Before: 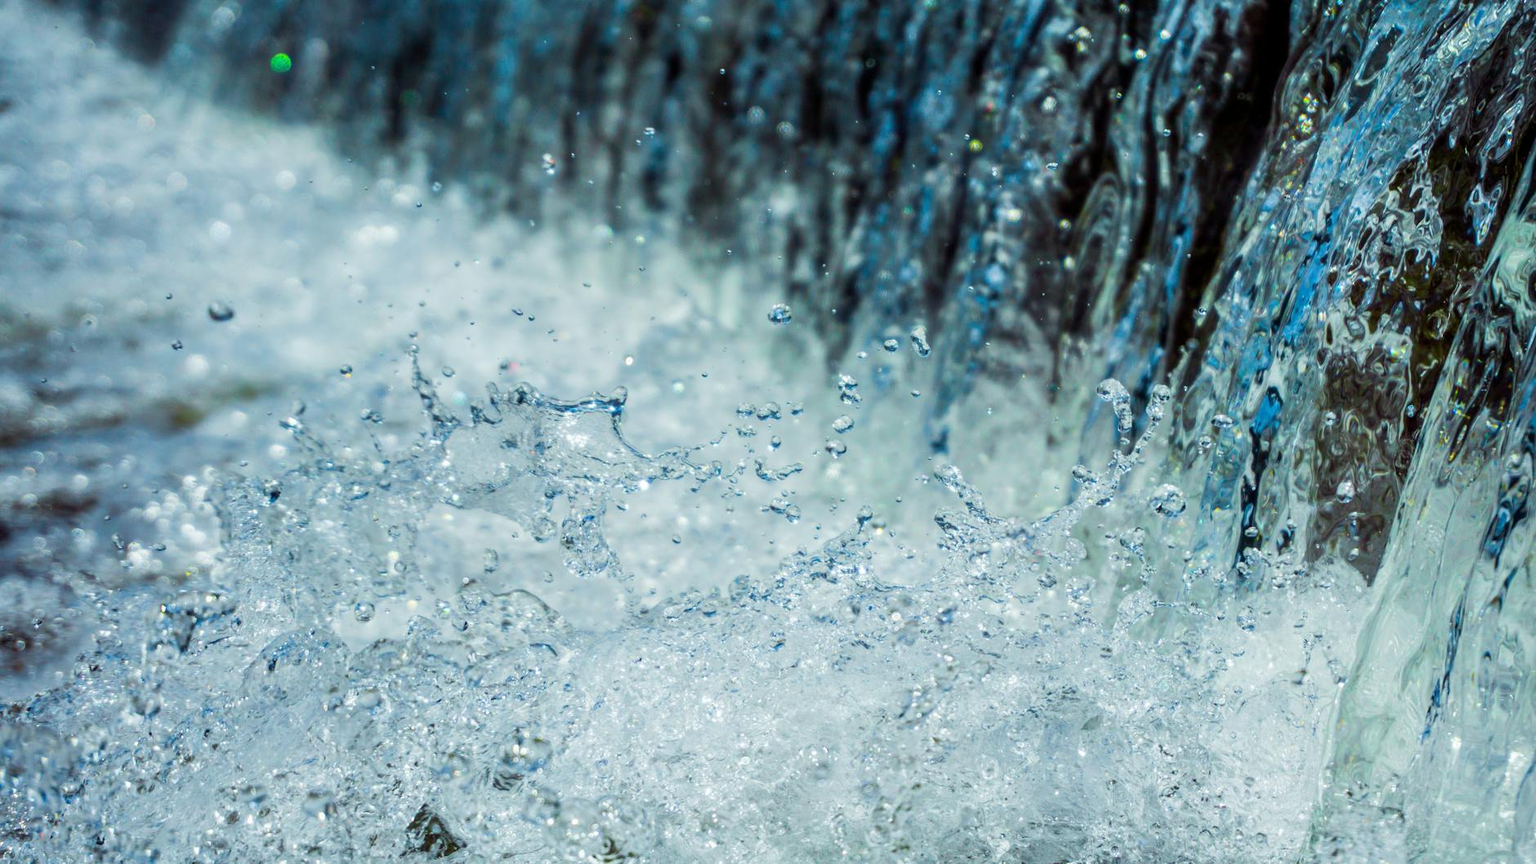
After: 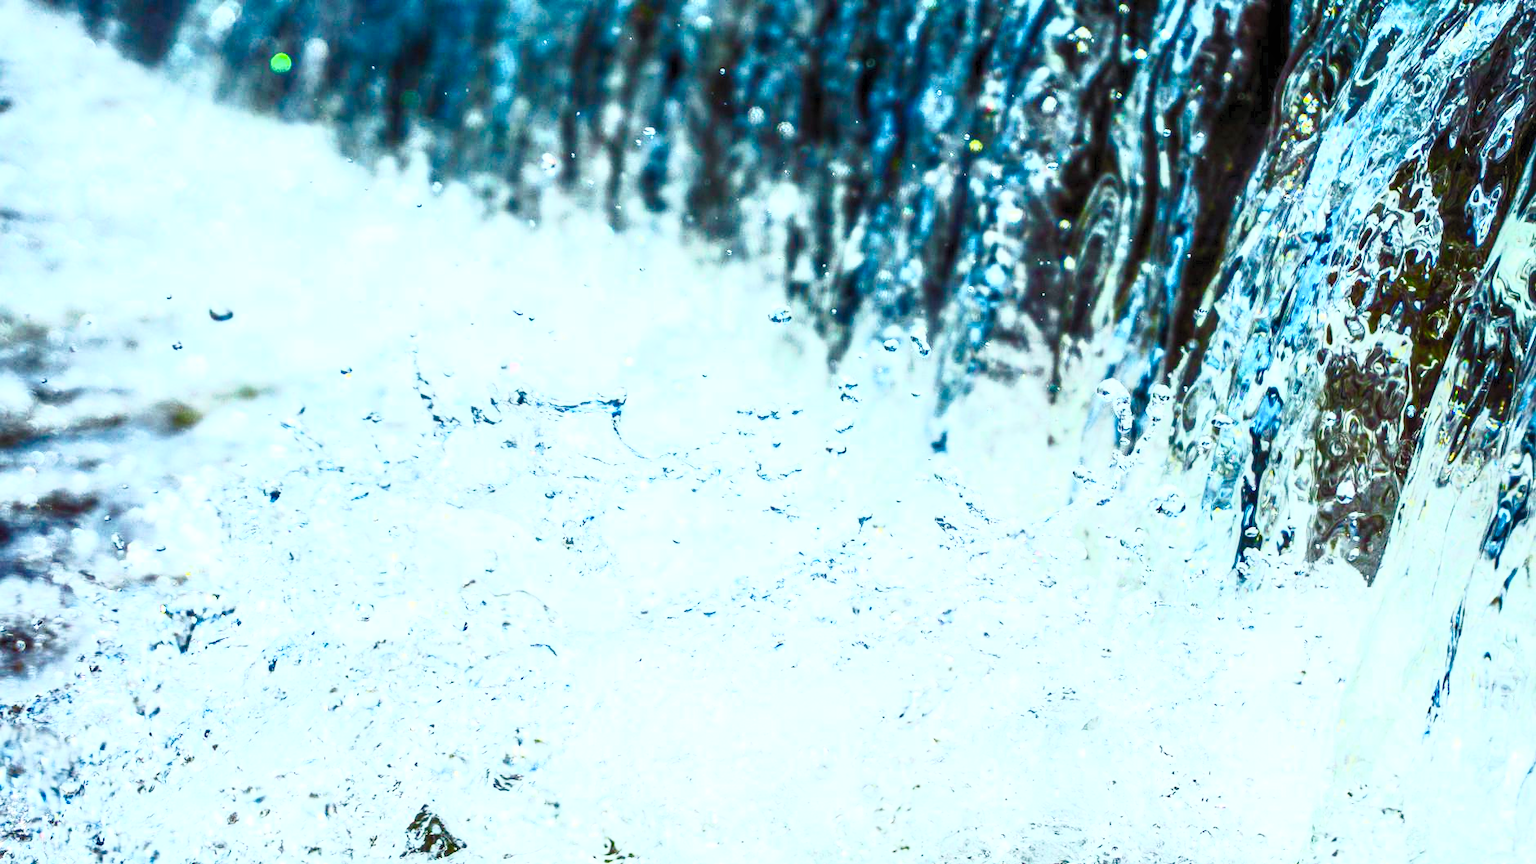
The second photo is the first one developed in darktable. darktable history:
tone curve: curves: ch0 [(0, 0) (0.003, 0.004) (0.011, 0.014) (0.025, 0.032) (0.044, 0.057) (0.069, 0.089) (0.1, 0.128) (0.136, 0.174) (0.177, 0.227) (0.224, 0.287) (0.277, 0.354) (0.335, 0.427) (0.399, 0.507) (0.468, 0.582) (0.543, 0.653) (0.623, 0.726) (0.709, 0.799) (0.801, 0.876) (0.898, 0.937) (1, 1)], preserve colors none
local contrast: on, module defaults
contrast brightness saturation: contrast 0.83, brightness 0.59, saturation 0.59
